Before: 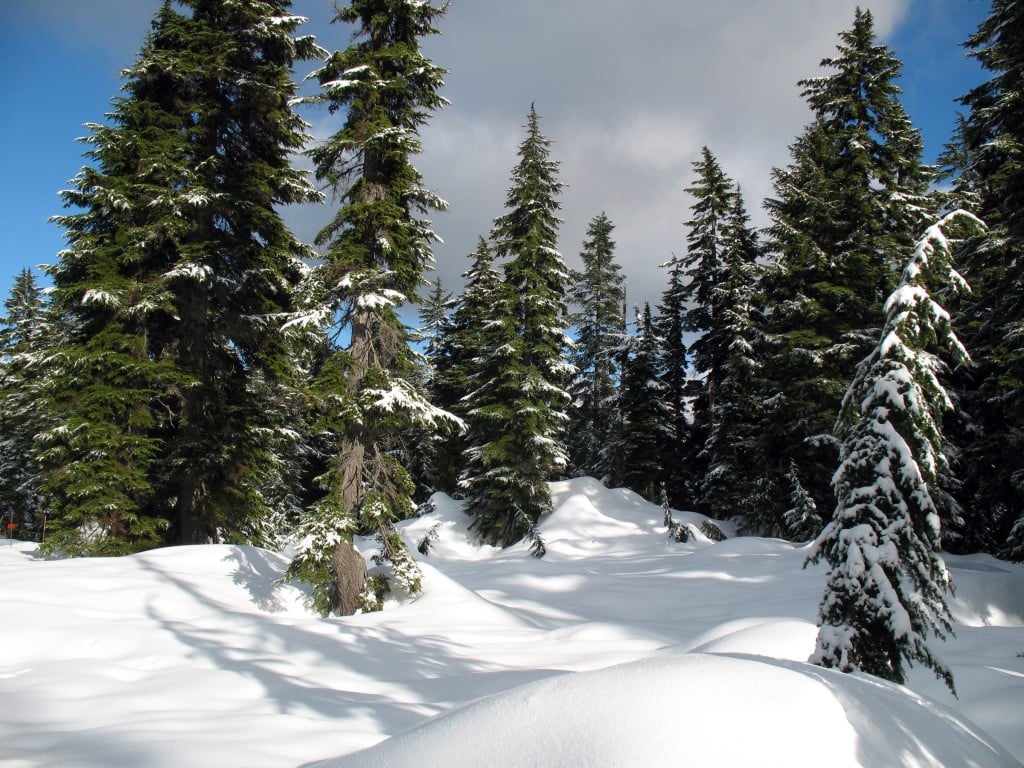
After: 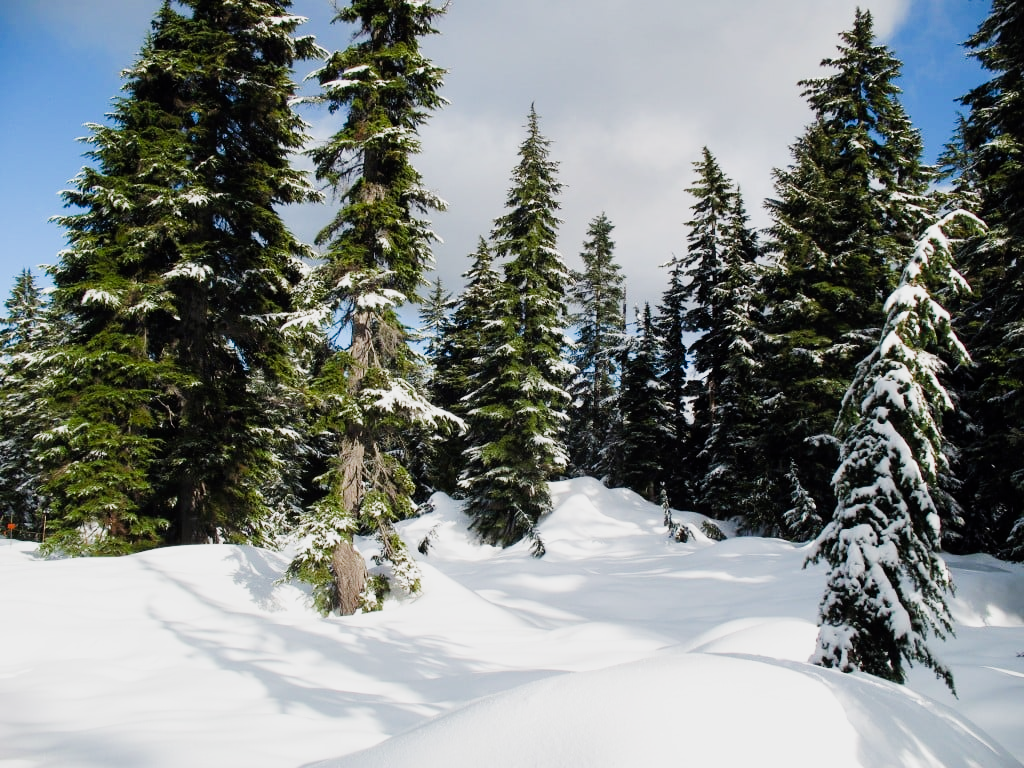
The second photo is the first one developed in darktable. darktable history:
sigmoid: on, module defaults
exposure: black level correction 0, exposure 0.7 EV, compensate exposure bias true, compensate highlight preservation false
